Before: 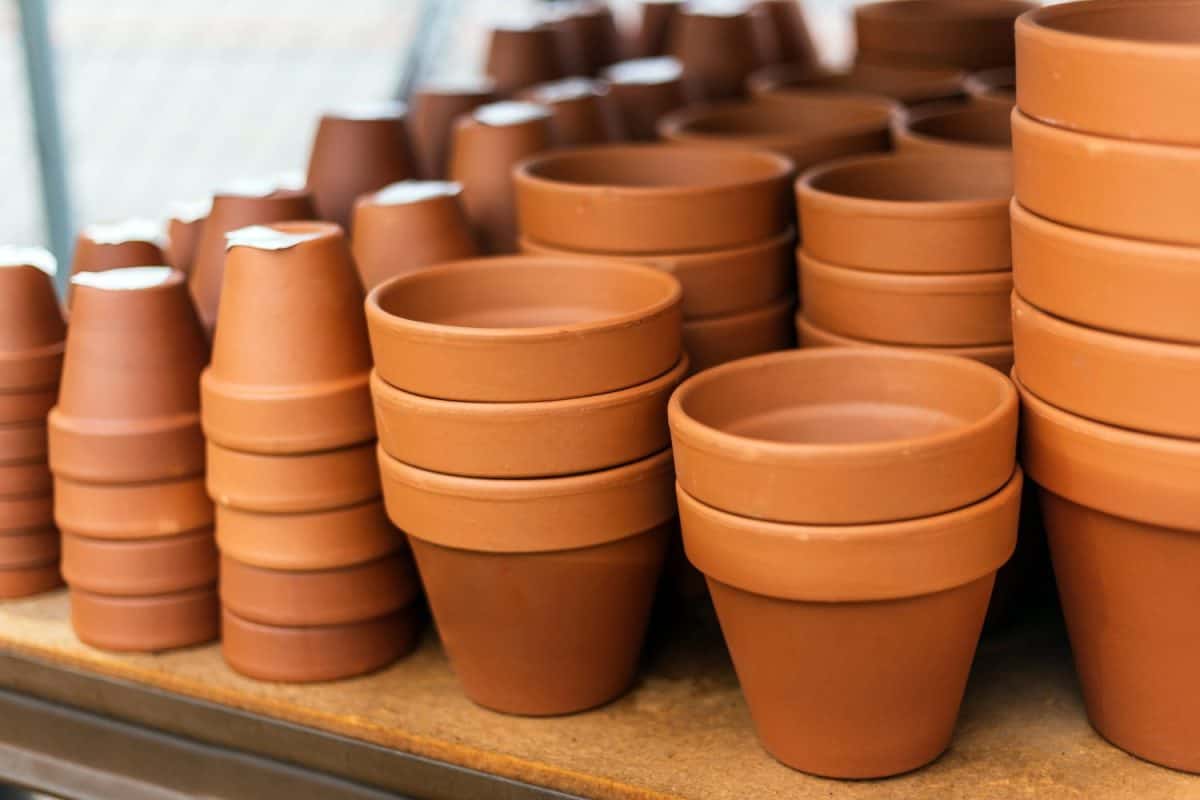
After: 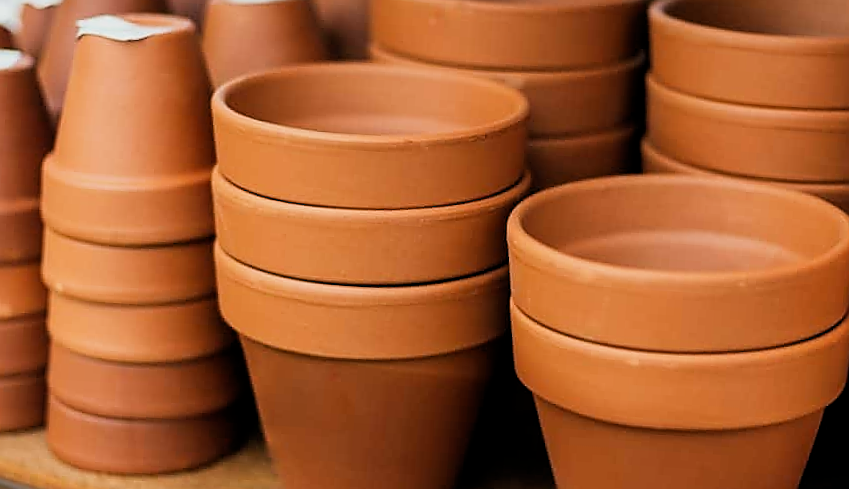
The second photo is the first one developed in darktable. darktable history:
sharpen: radius 1.4, amount 1.265, threshold 0.678
filmic rgb: middle gray luminance 9.03%, black relative exposure -10.54 EV, white relative exposure 3.44 EV, target black luminance 0%, hardness 5.99, latitude 59.67%, contrast 1.086, highlights saturation mix 4.19%, shadows ↔ highlights balance 29.25%
crop and rotate: angle -3.75°, left 9.882%, top 21.081%, right 12.487%, bottom 11.879%
